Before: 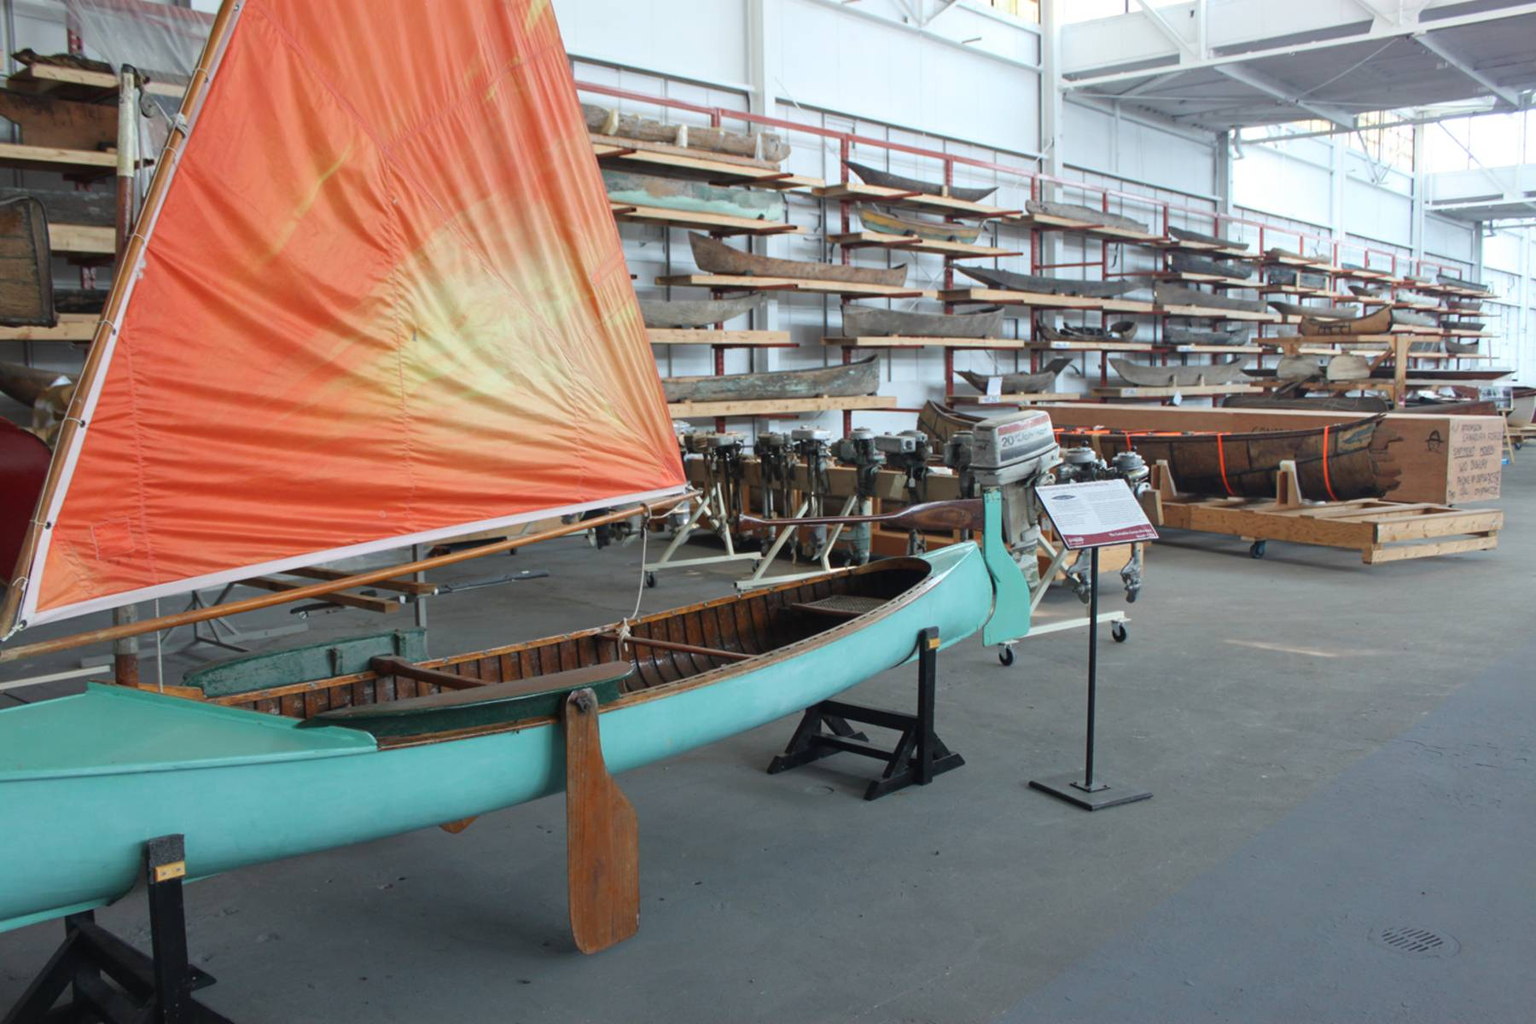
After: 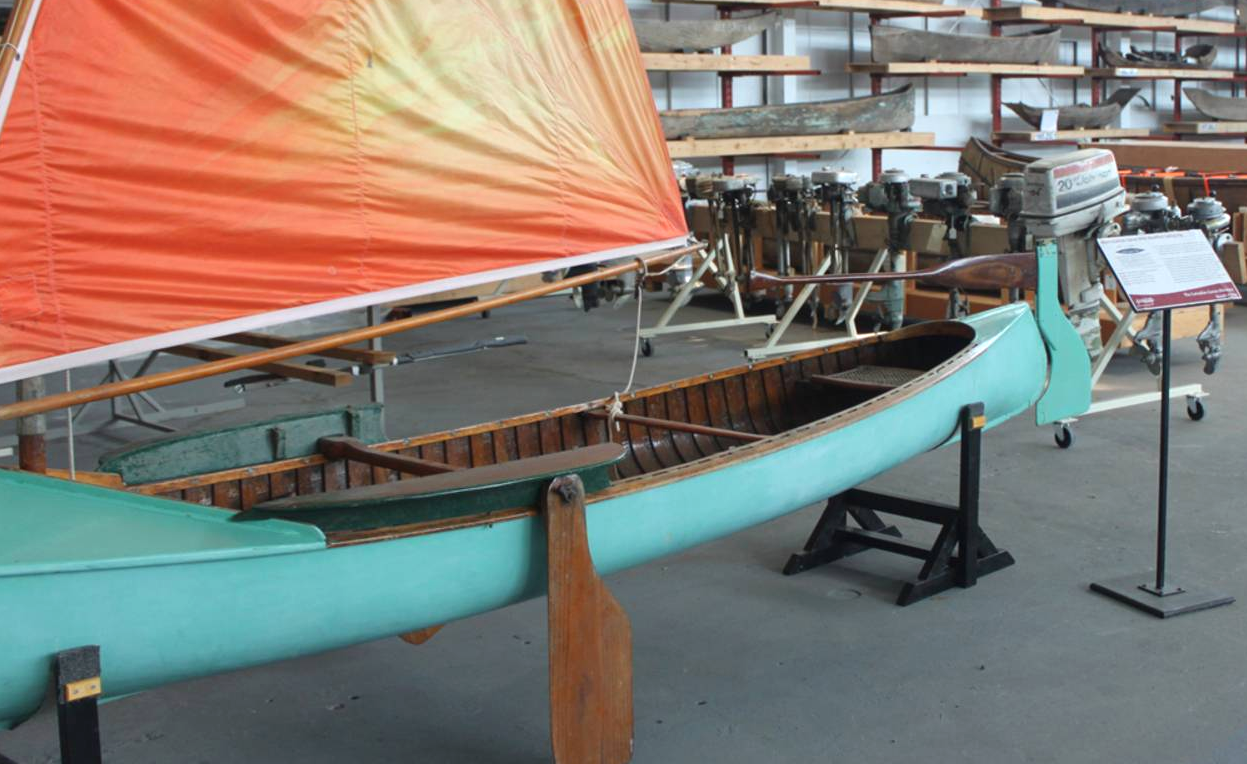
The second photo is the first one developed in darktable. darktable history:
crop: left 6.488%, top 27.668%, right 24.183%, bottom 8.656%
exposure: exposure 0.2 EV, compensate highlight preservation false
